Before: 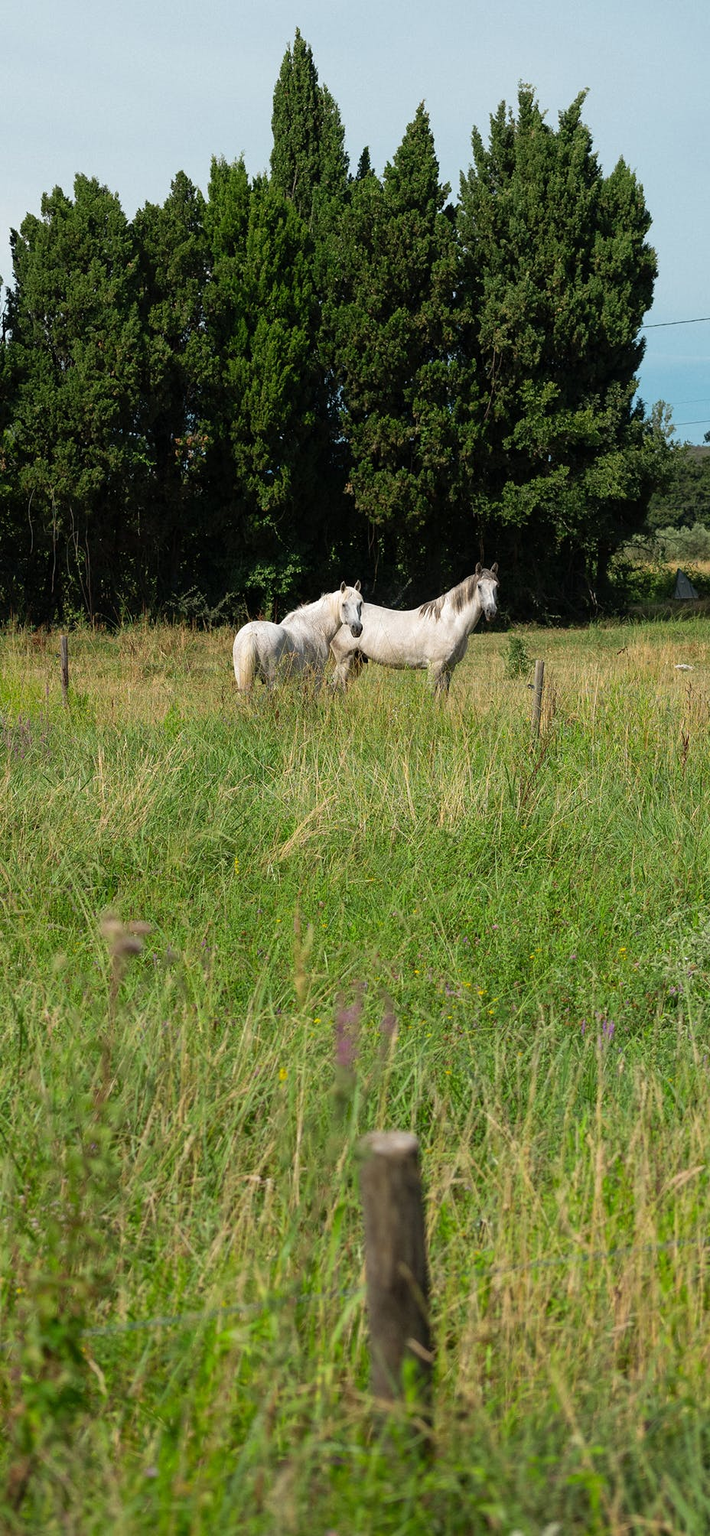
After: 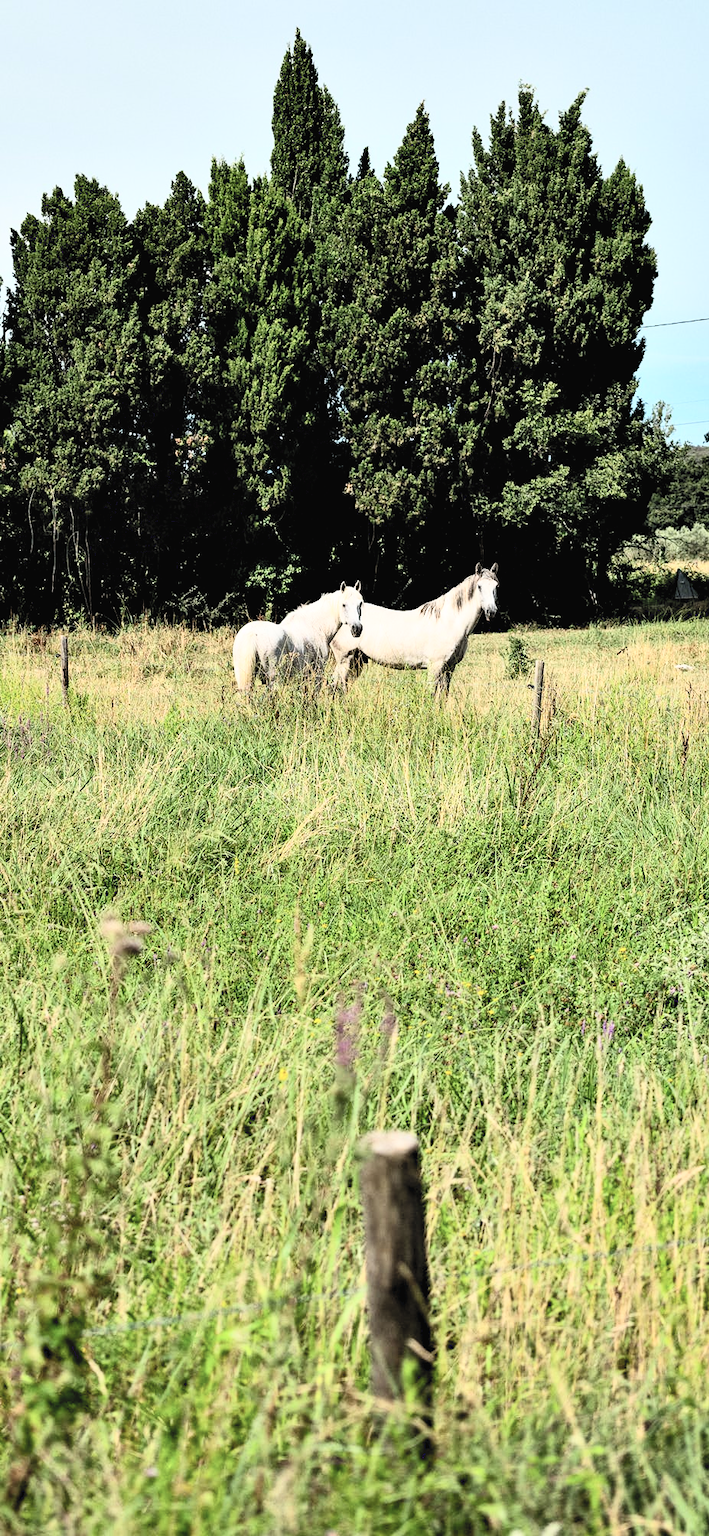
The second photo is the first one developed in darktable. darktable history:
filmic rgb: black relative exposure -7.99 EV, white relative exposure 3.87 EV, hardness 4.31, color science v6 (2022)
contrast equalizer: y [[0.609, 0.611, 0.615, 0.613, 0.607, 0.603], [0.504, 0.498, 0.496, 0.499, 0.506, 0.516], [0 ×6], [0 ×6], [0 ×6]]
contrast brightness saturation: contrast 0.372, brightness 0.517
